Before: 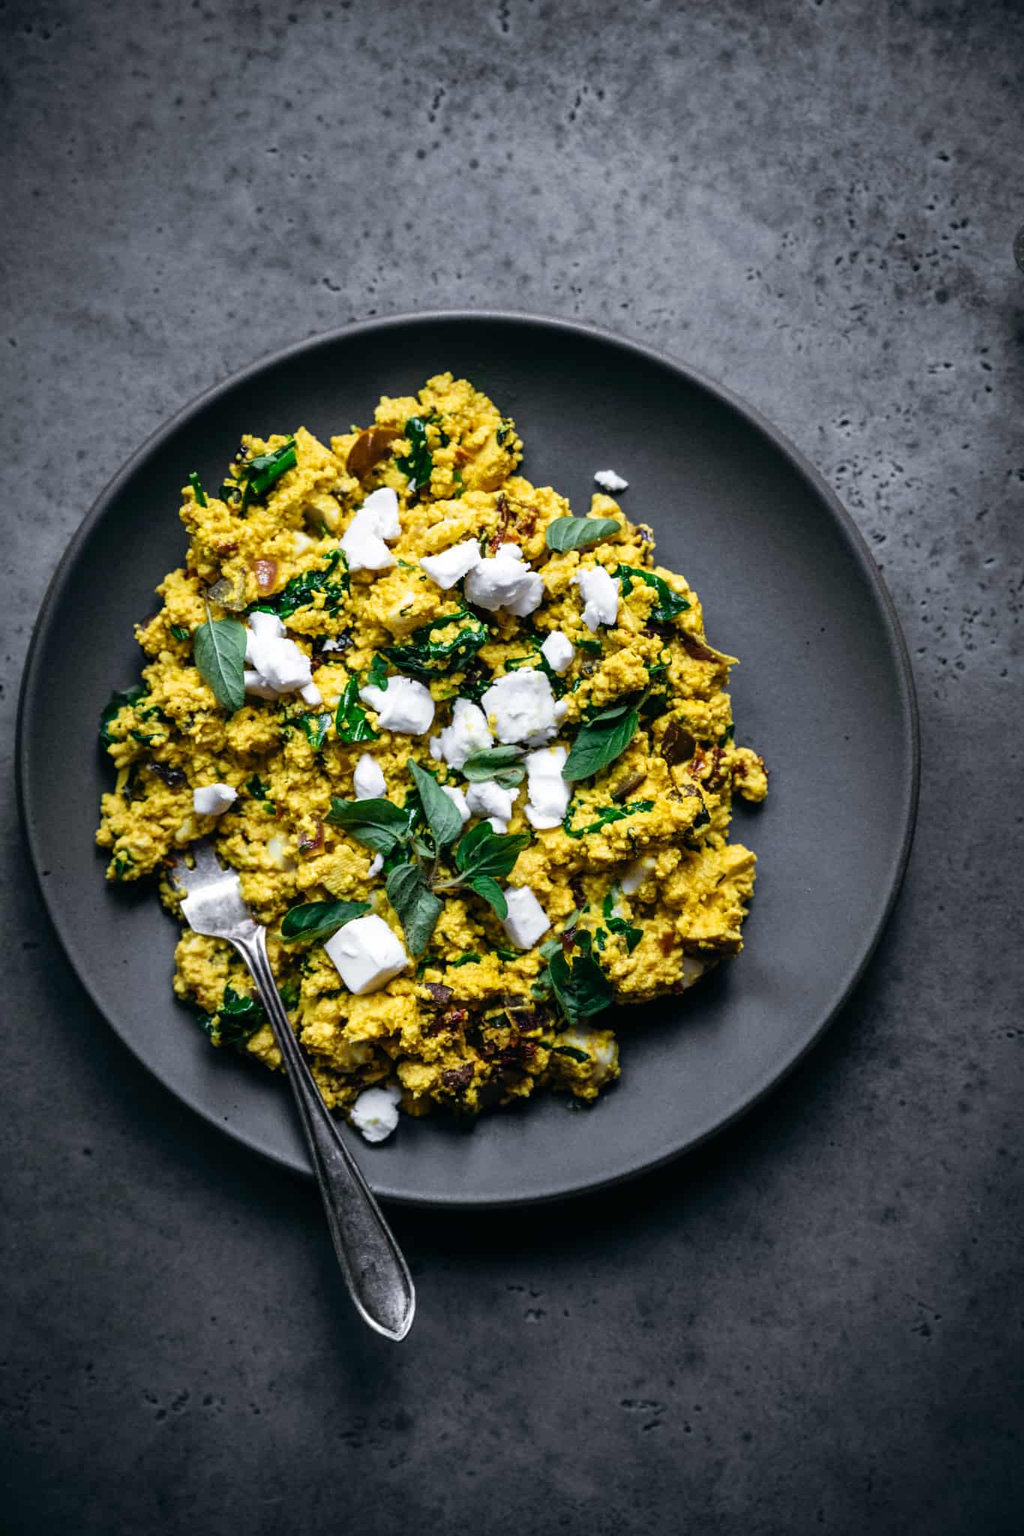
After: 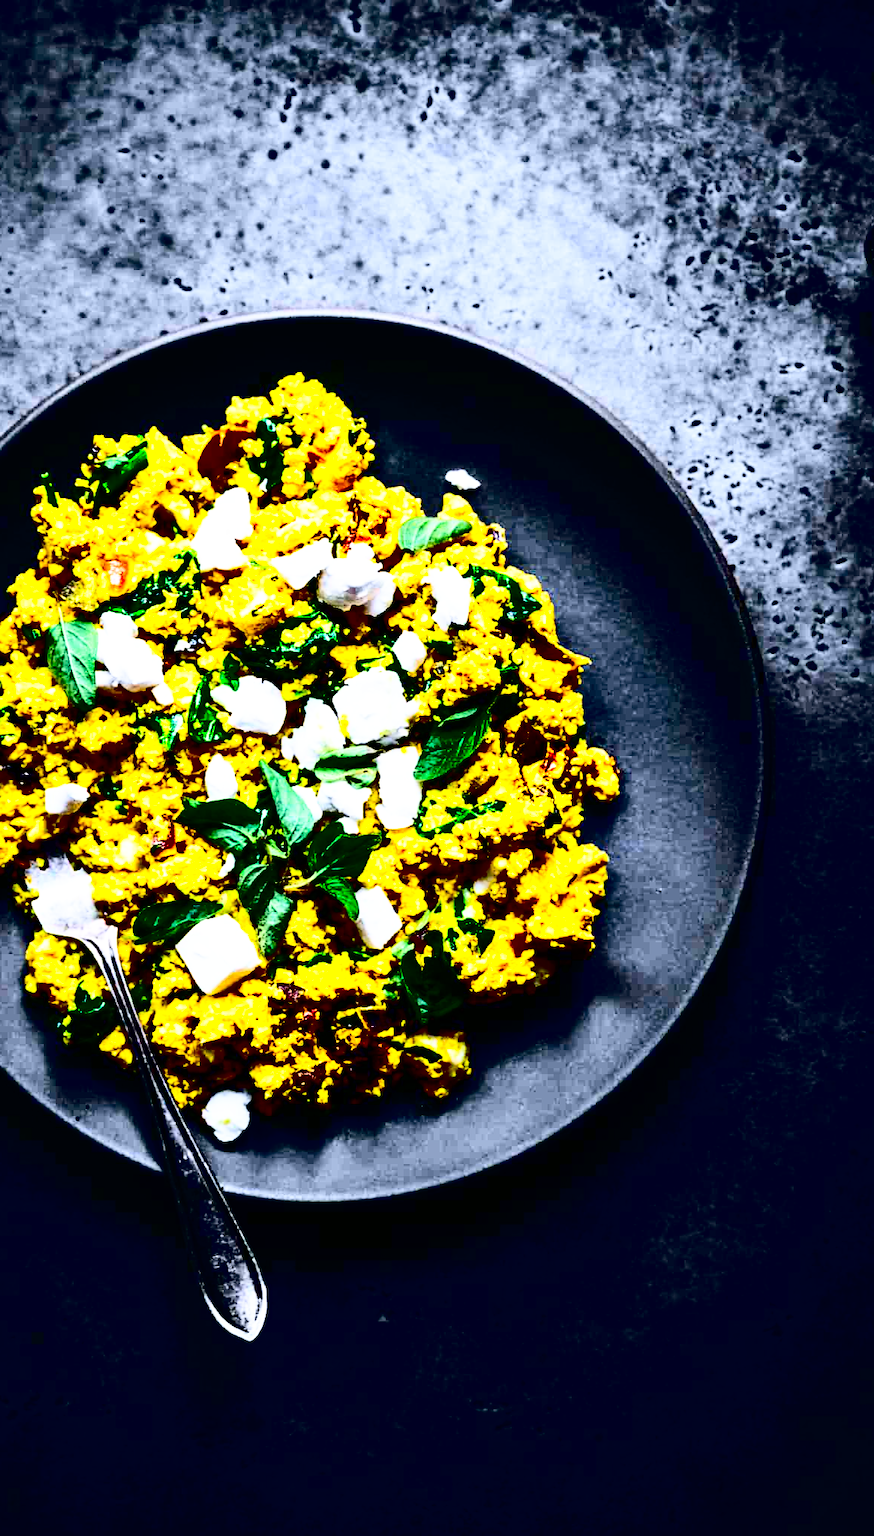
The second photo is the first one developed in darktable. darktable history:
crop and rotate: left 14.574%
base curve: curves: ch0 [(0, 0) (0.026, 0.03) (0.109, 0.232) (0.351, 0.748) (0.669, 0.968) (1, 1)], preserve colors none
contrast brightness saturation: contrast 0.763, brightness -0.995, saturation 0.986
